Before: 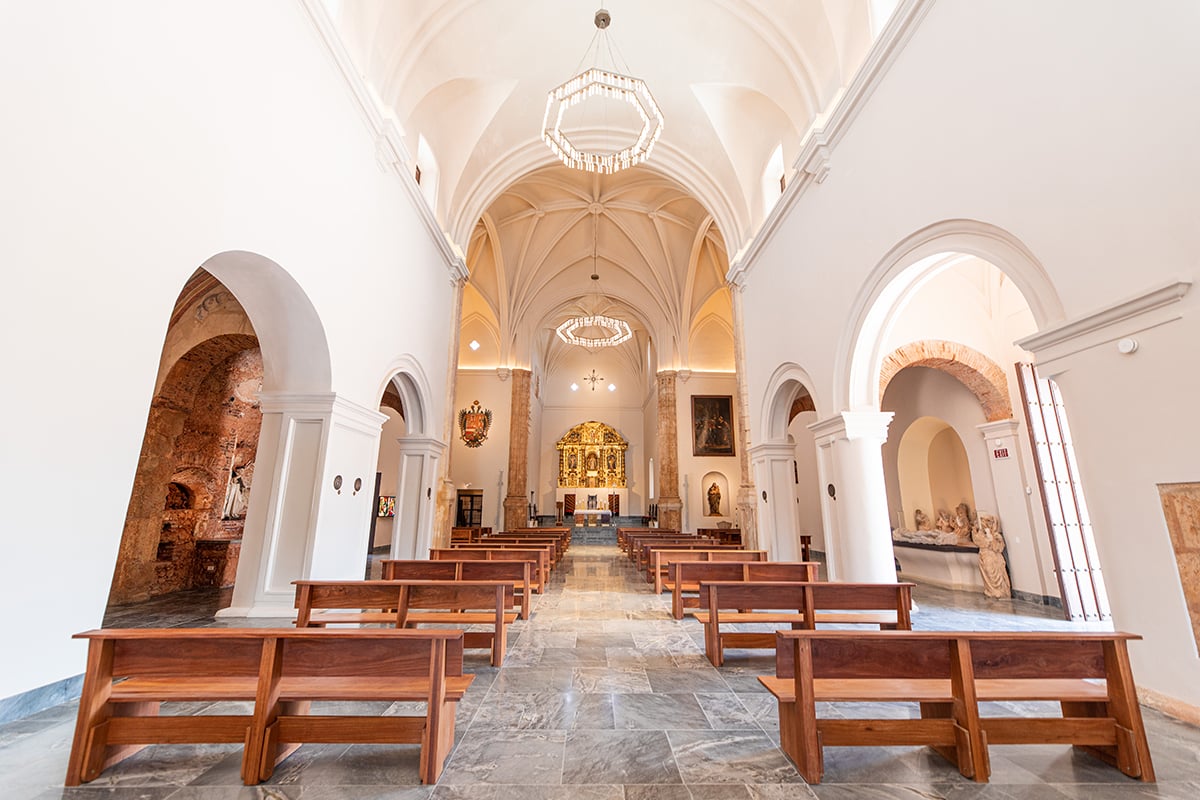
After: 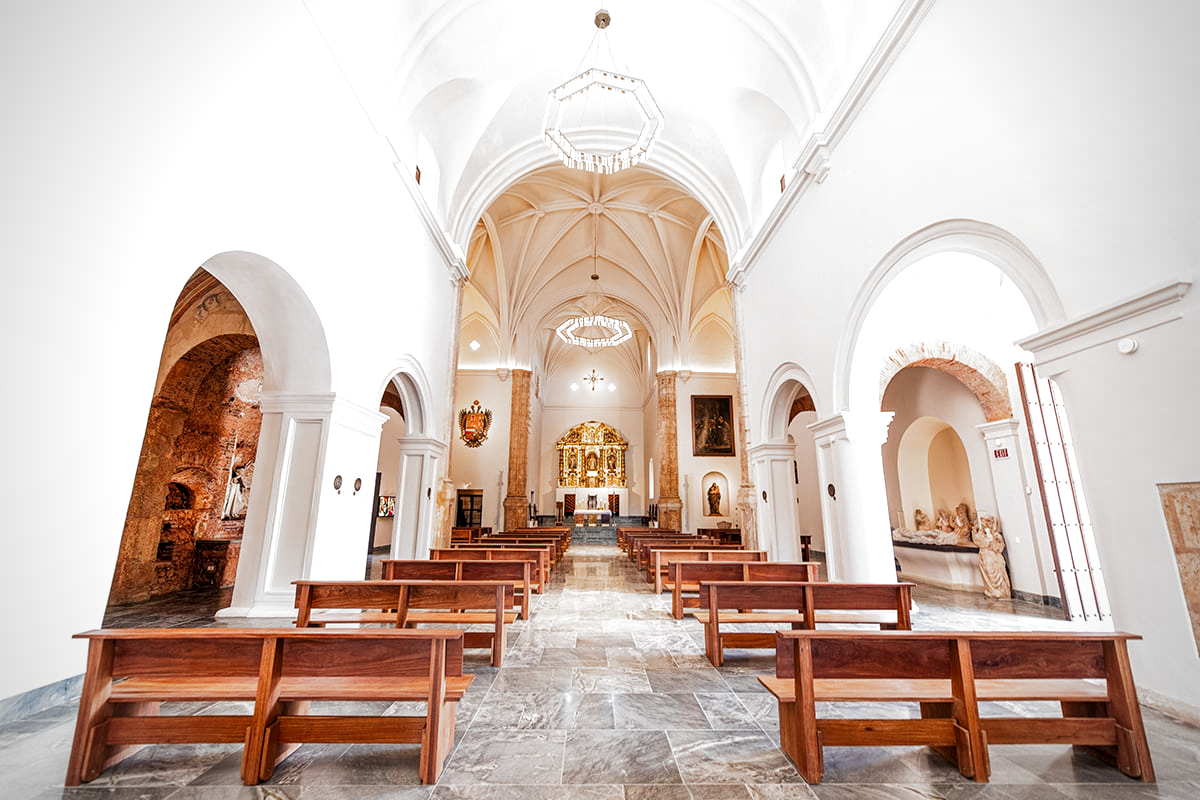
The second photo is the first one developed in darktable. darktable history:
local contrast: highlights 101%, shadows 99%, detail 120%, midtone range 0.2
vignetting: on, module defaults
filmic rgb: black relative exposure -9.08 EV, white relative exposure 2.32 EV, hardness 7.43, preserve chrominance no, color science v5 (2021), contrast in shadows safe, contrast in highlights safe
exposure: exposure 0.2 EV, compensate highlight preservation false
